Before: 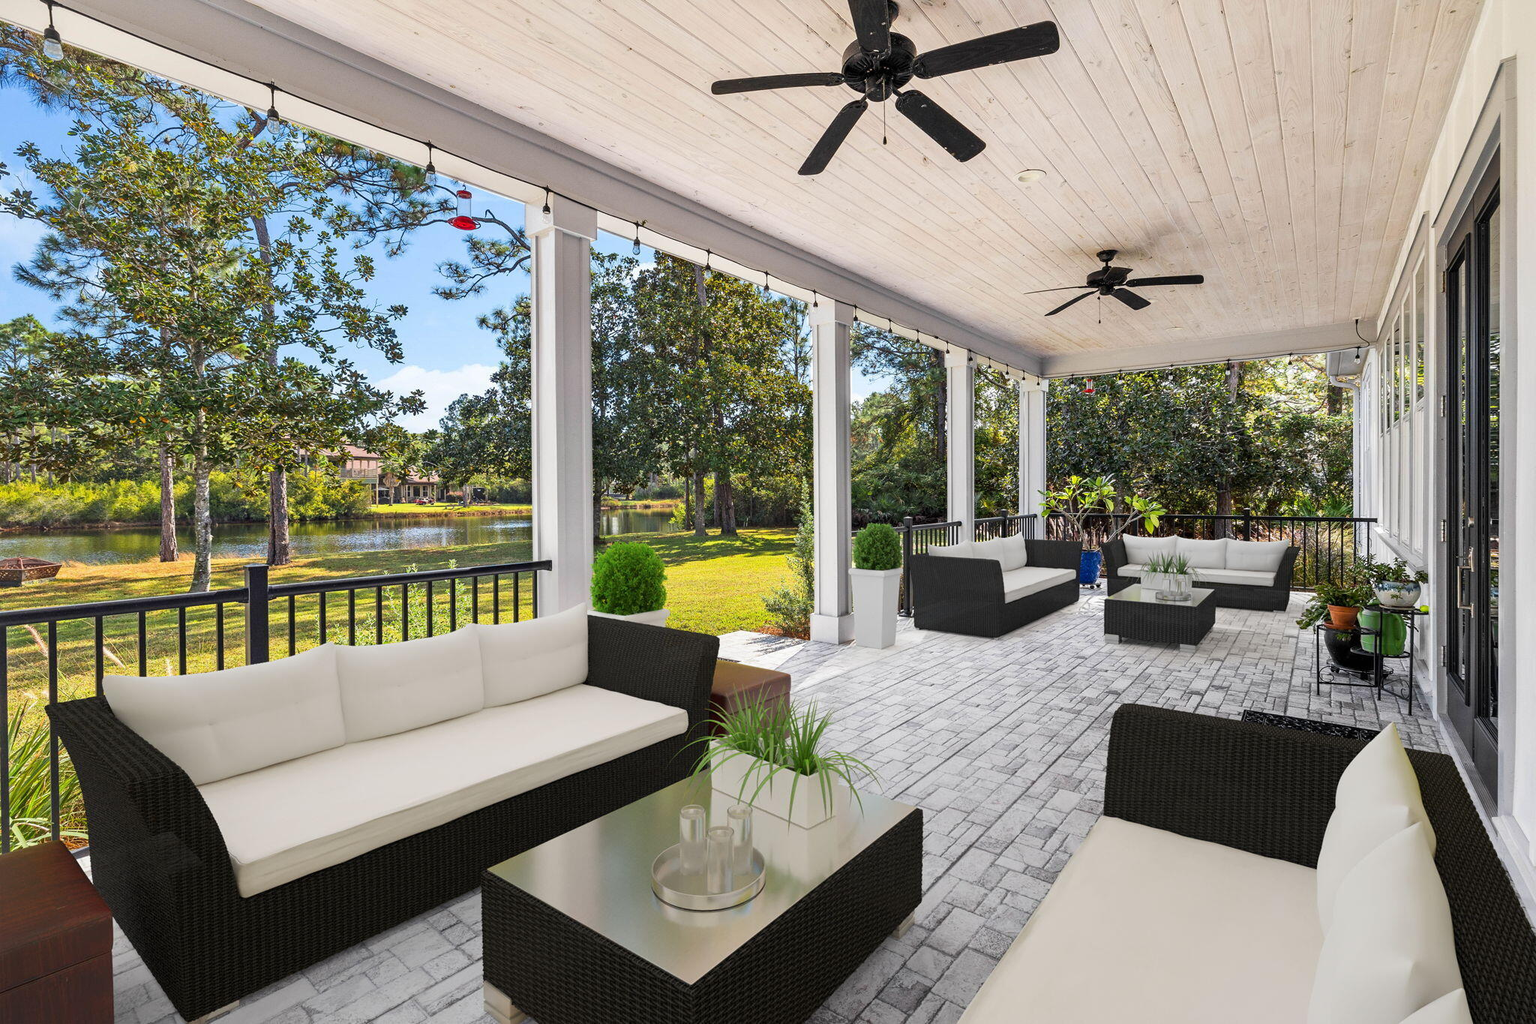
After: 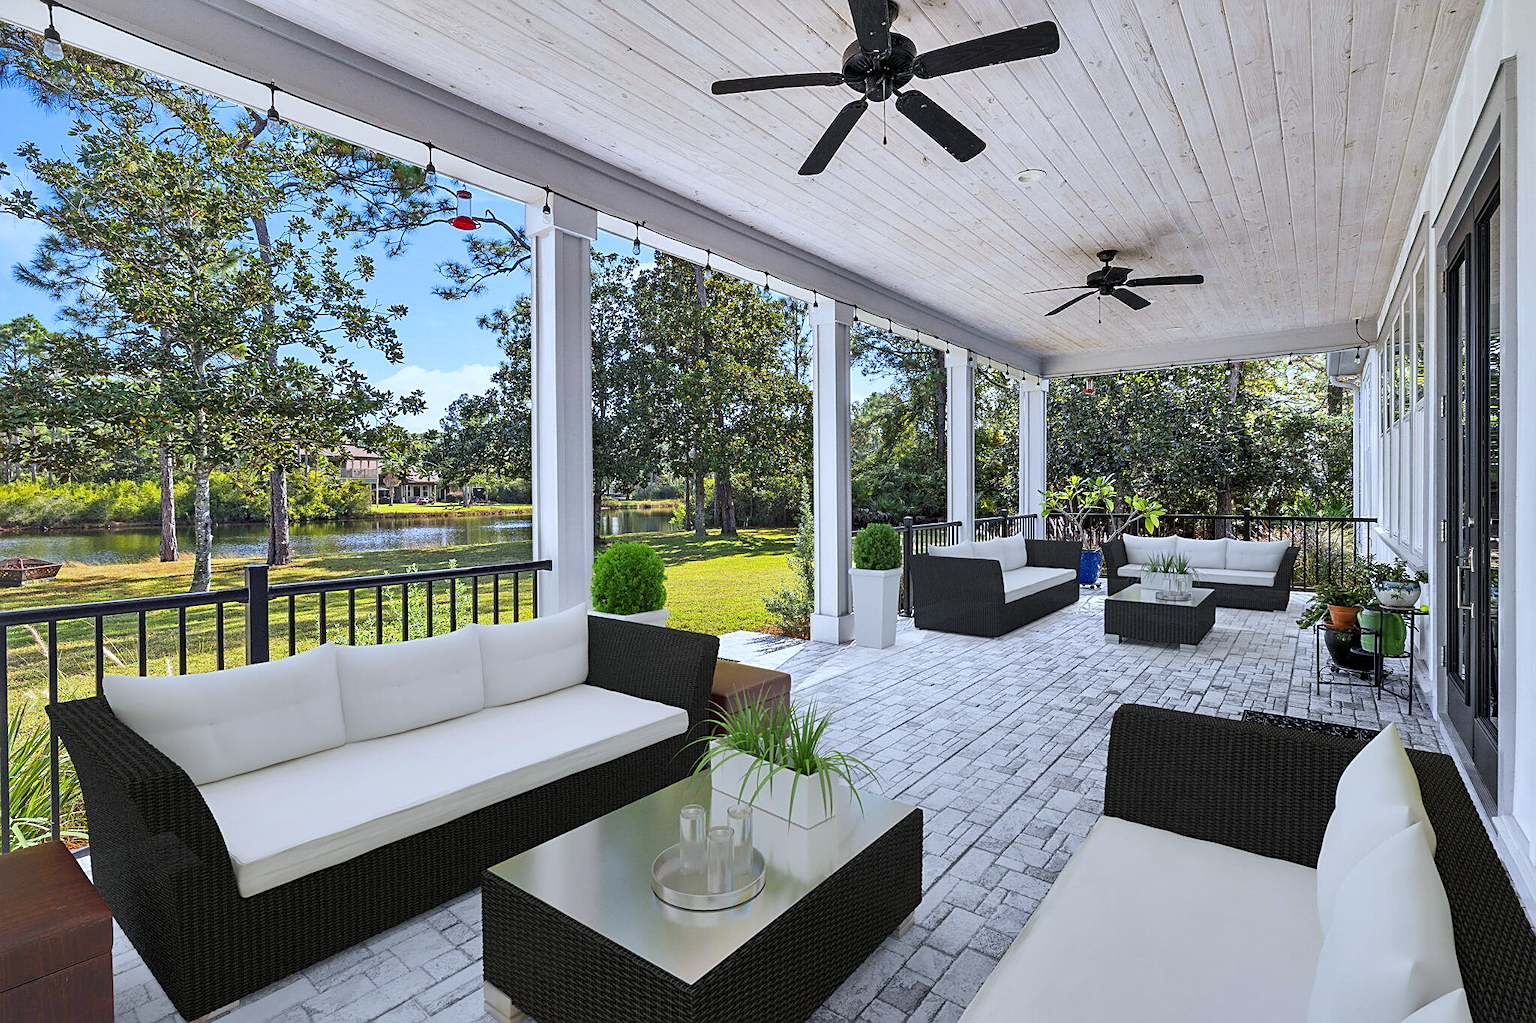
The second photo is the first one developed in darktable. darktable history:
white balance: red 0.931, blue 1.11
sharpen: on, module defaults
shadows and highlights: soften with gaussian
